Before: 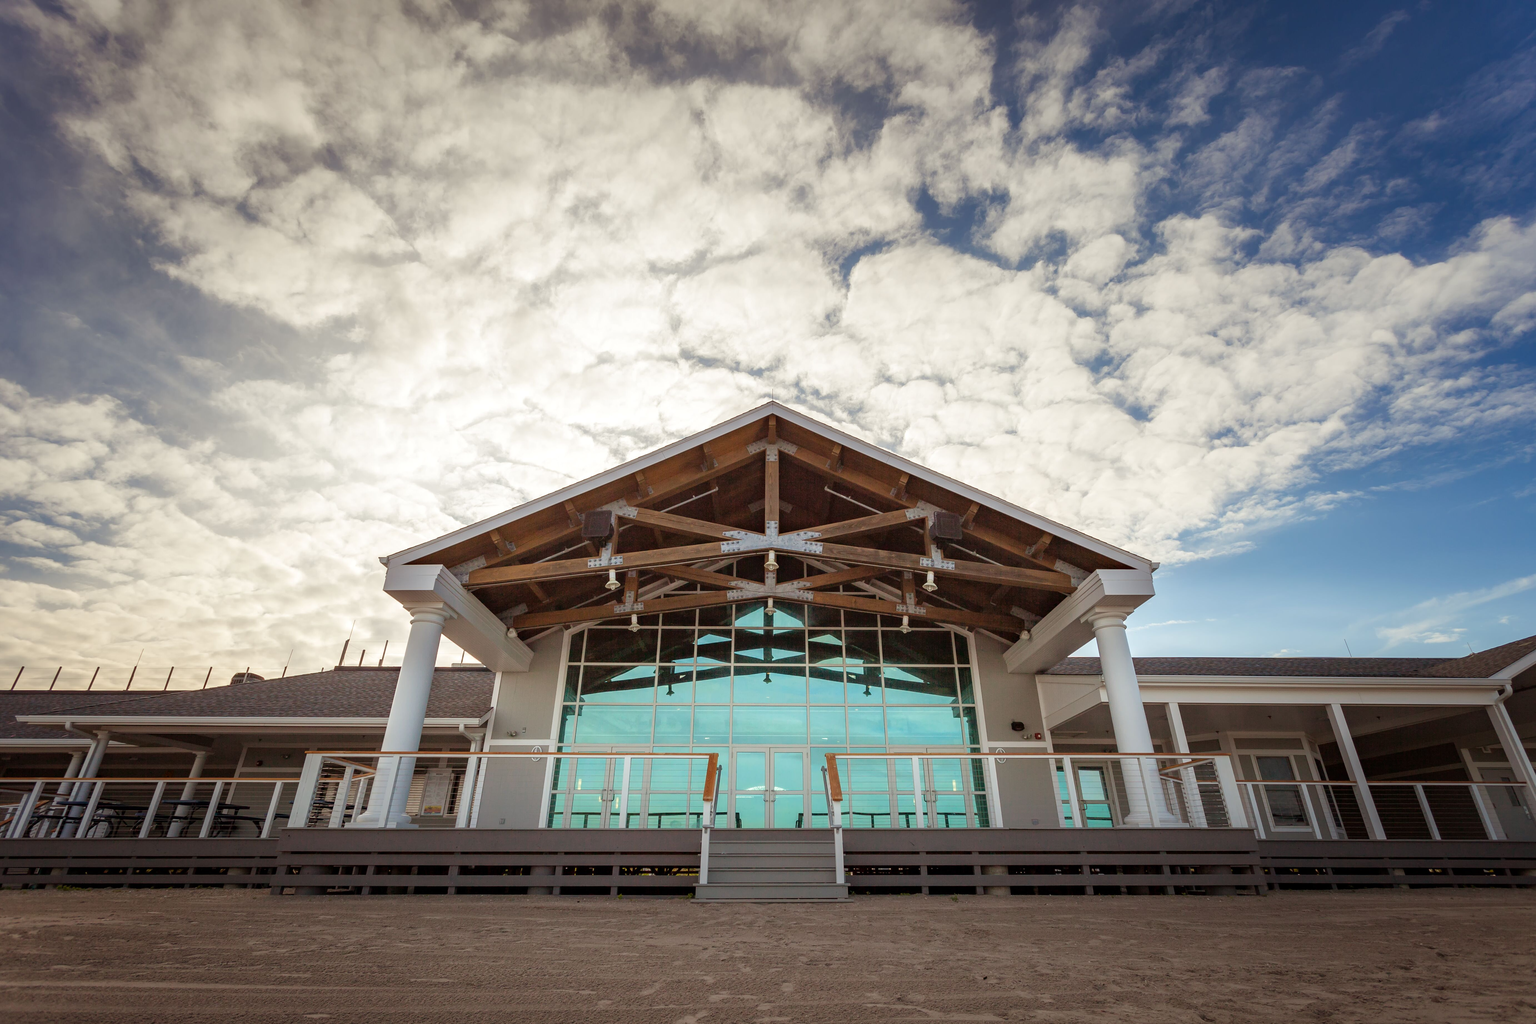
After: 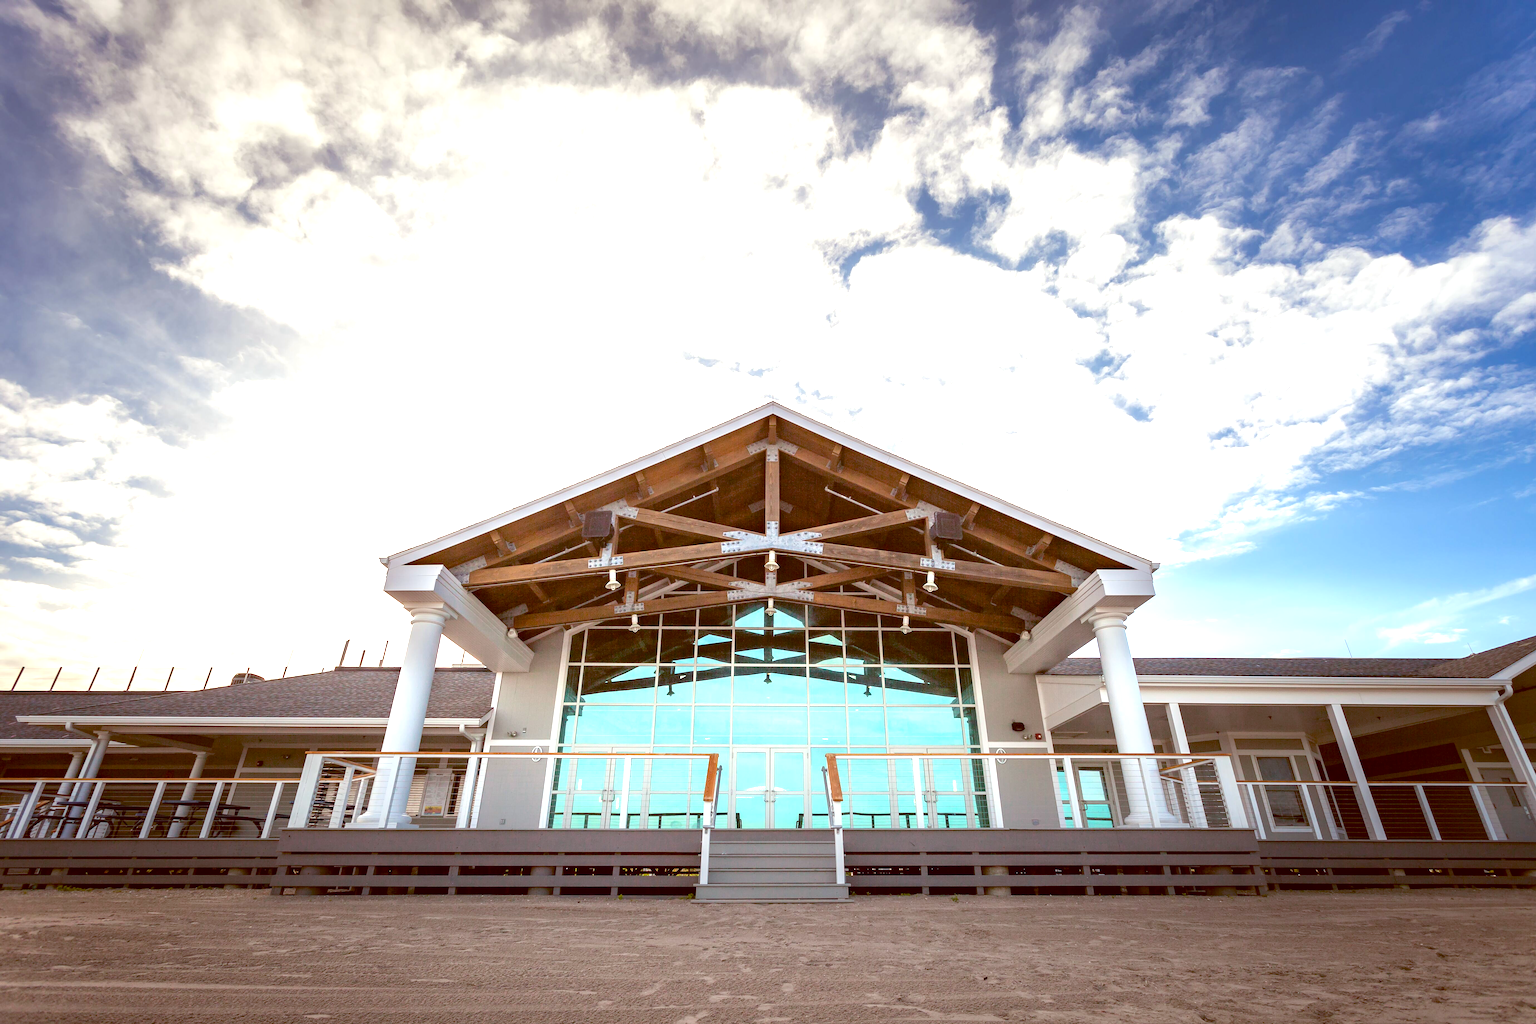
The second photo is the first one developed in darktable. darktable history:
color balance: lift [1, 1.015, 1.004, 0.985], gamma [1, 0.958, 0.971, 1.042], gain [1, 0.956, 0.977, 1.044]
exposure: black level correction 0, exposure 1.1 EV, compensate highlight preservation false
